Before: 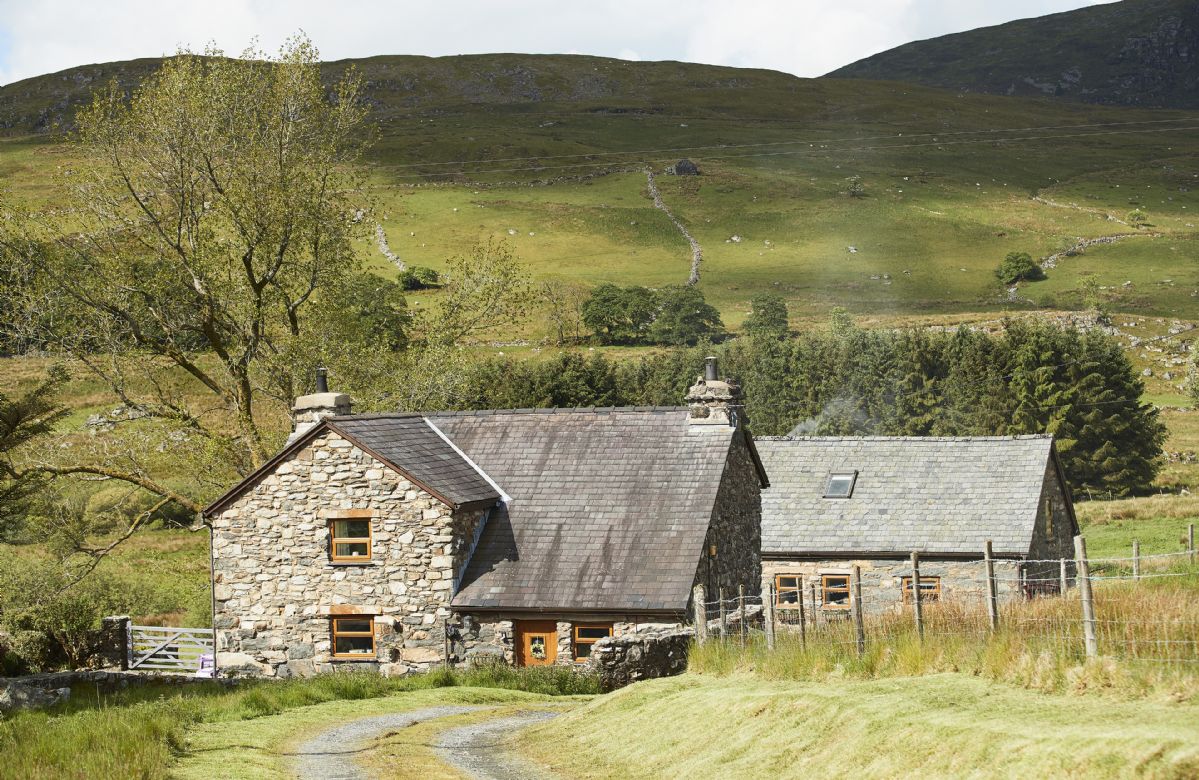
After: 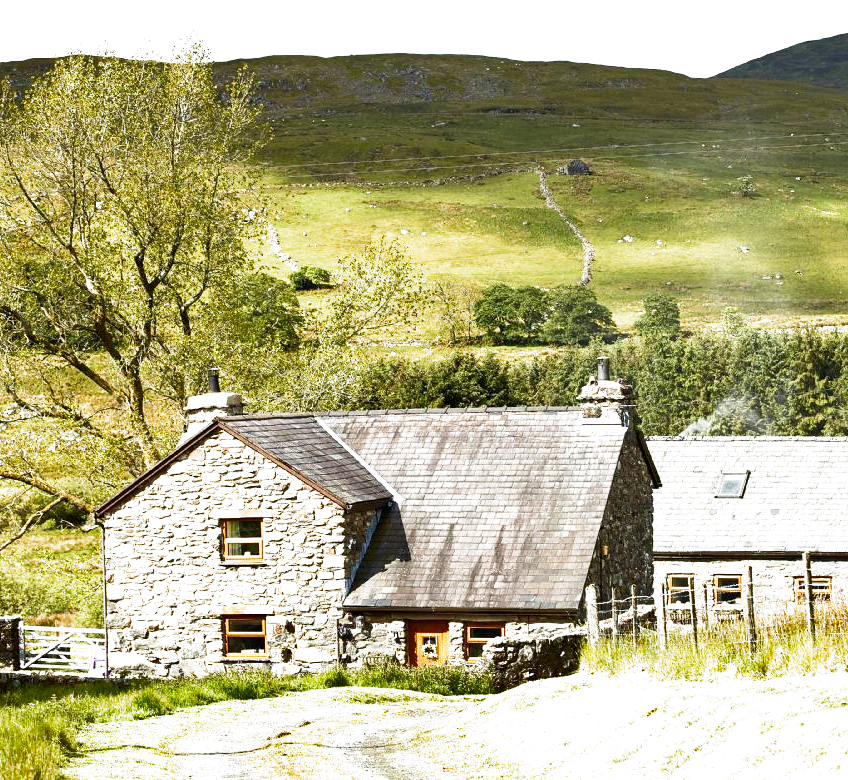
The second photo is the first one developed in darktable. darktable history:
crop and rotate: left 9.061%, right 20.142%
filmic rgb: middle gray luminance 8.8%, black relative exposure -6.3 EV, white relative exposure 2.7 EV, threshold 6 EV, target black luminance 0%, hardness 4.74, latitude 73.47%, contrast 1.332, shadows ↔ highlights balance 10.13%, add noise in highlights 0, preserve chrominance no, color science v3 (2019), use custom middle-gray values true, iterations of high-quality reconstruction 0, contrast in highlights soft, enable highlight reconstruction true
shadows and highlights: soften with gaussian
